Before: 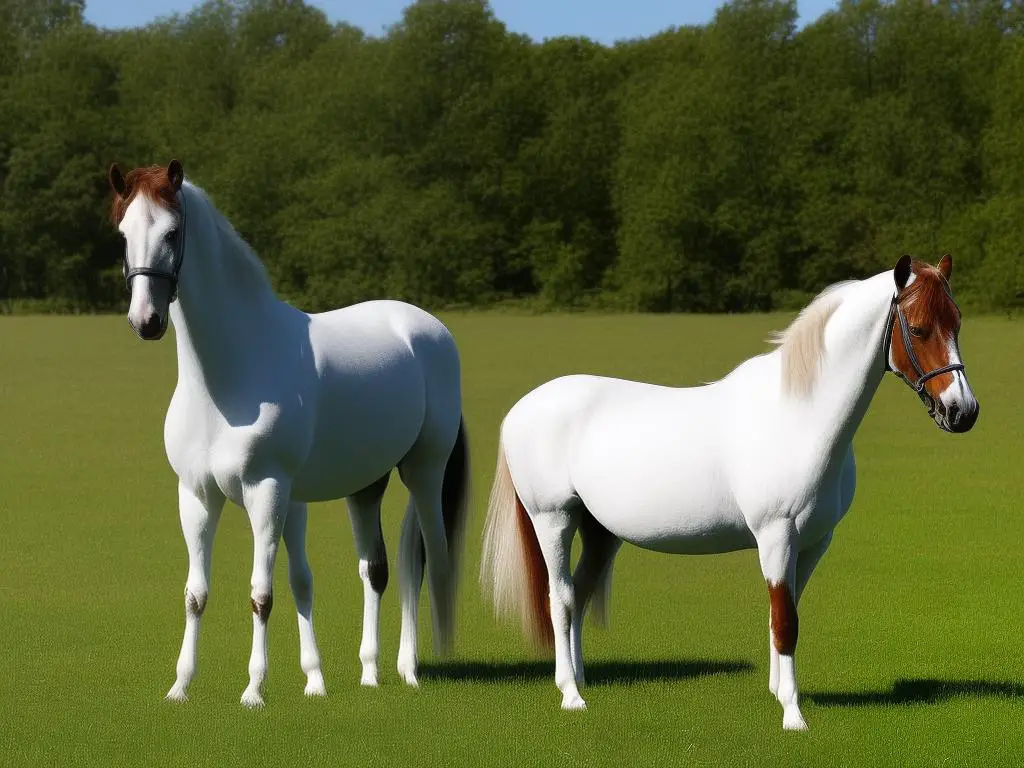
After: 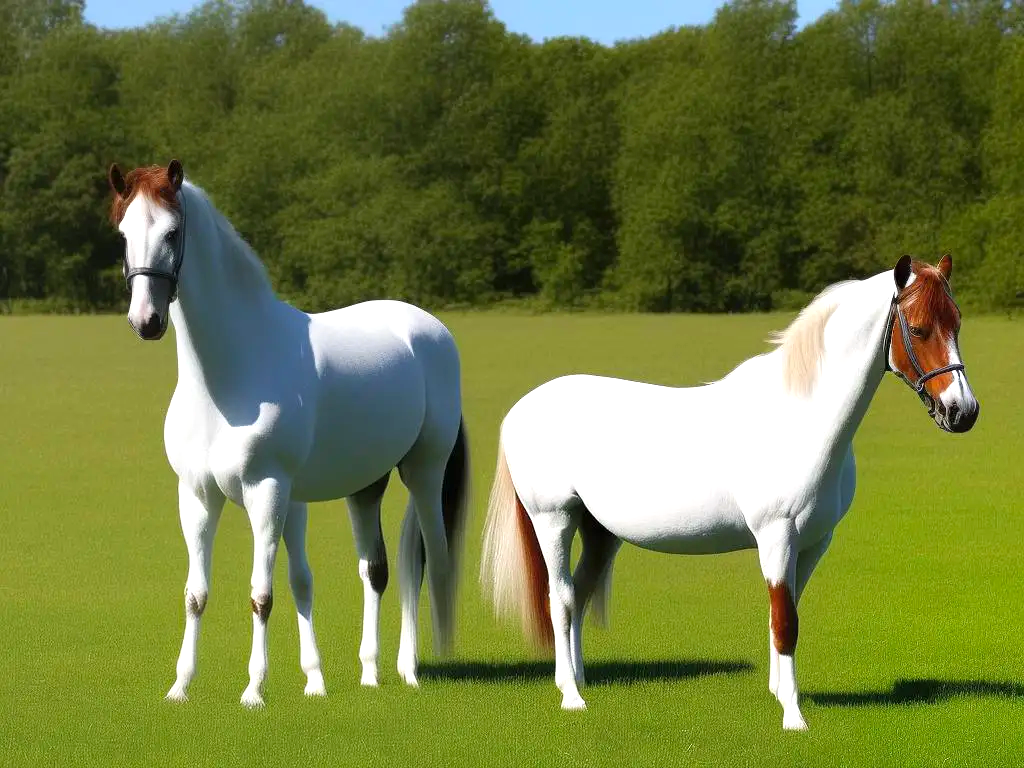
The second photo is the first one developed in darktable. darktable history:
contrast brightness saturation: contrast 0.035, brightness 0.059, saturation 0.125
exposure: black level correction 0.001, exposure 0.499 EV, compensate exposure bias true, compensate highlight preservation false
